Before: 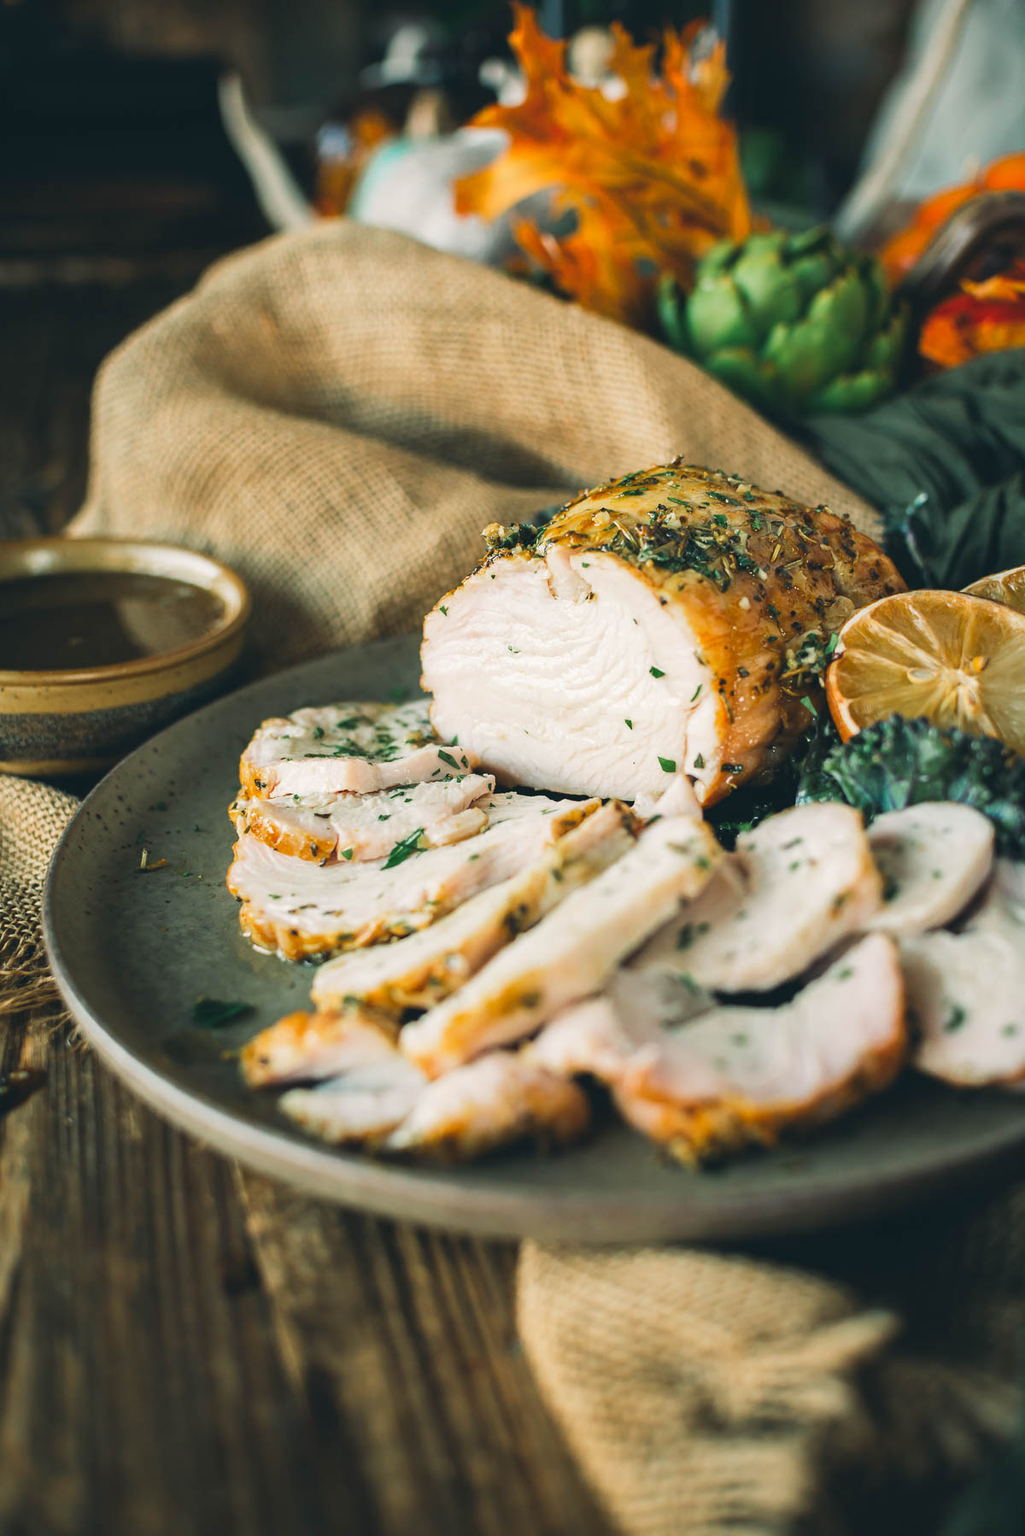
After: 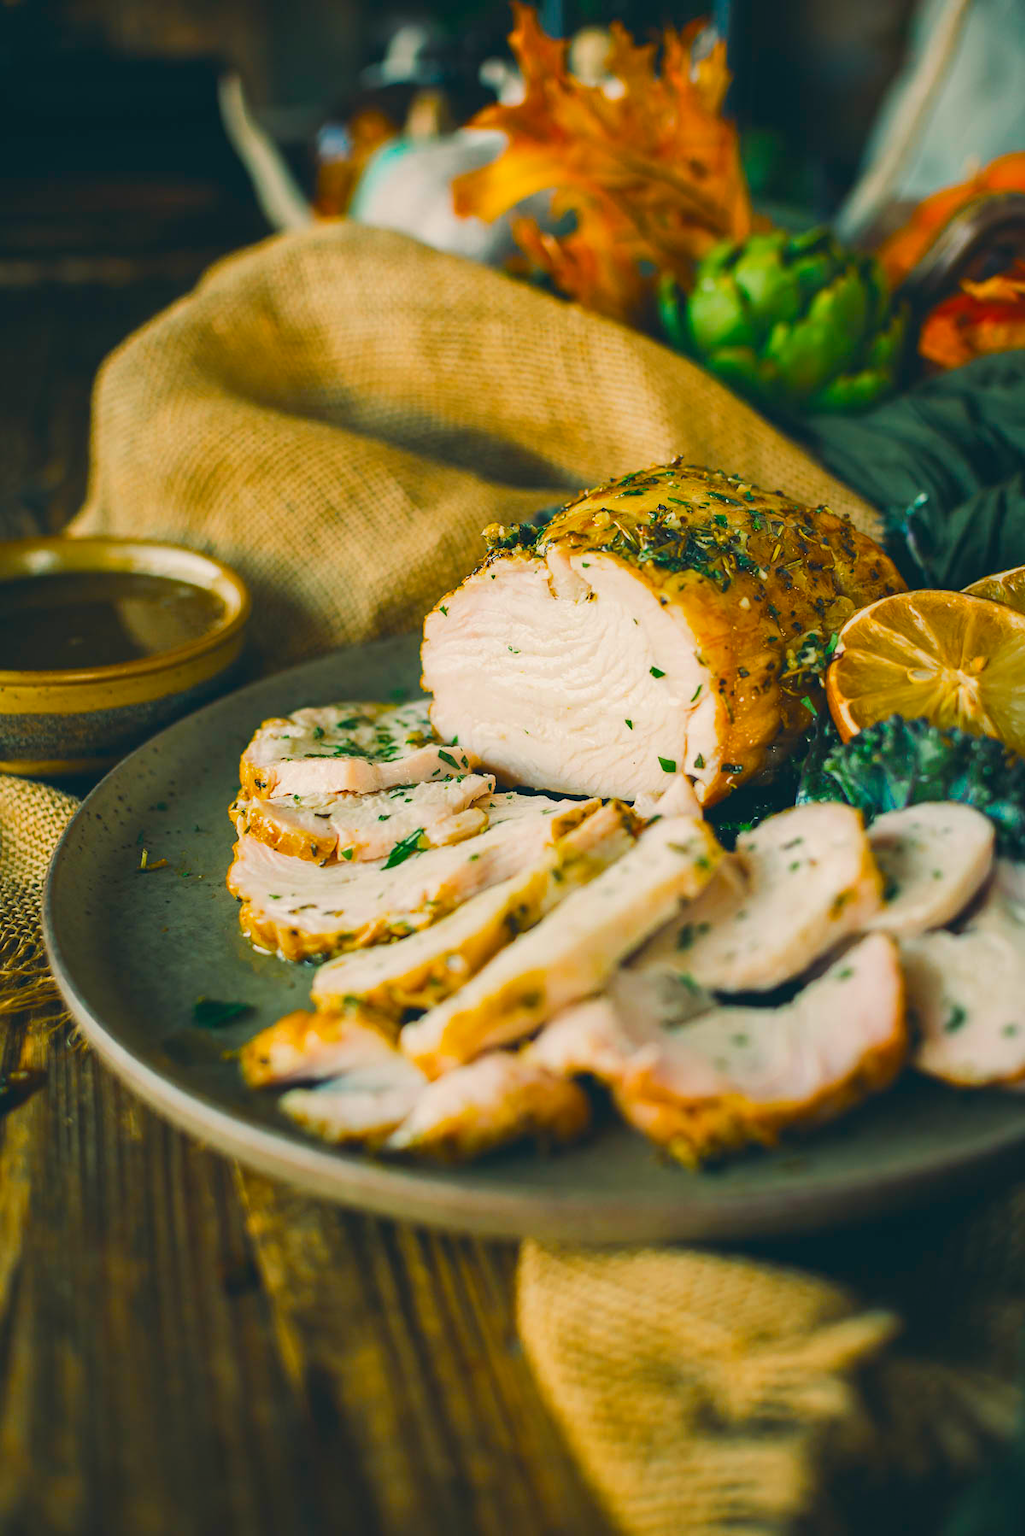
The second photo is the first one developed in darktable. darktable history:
color balance rgb: highlights gain › chroma 2.032%, highlights gain › hue 72.86°, linear chroma grading › shadows 10.278%, linear chroma grading › highlights 9.524%, linear chroma grading › global chroma 15.385%, linear chroma grading › mid-tones 14.894%, perceptual saturation grading › global saturation 10.125%, global vibrance 45.023%
contrast brightness saturation: contrast -0.081, brightness -0.039, saturation -0.11
